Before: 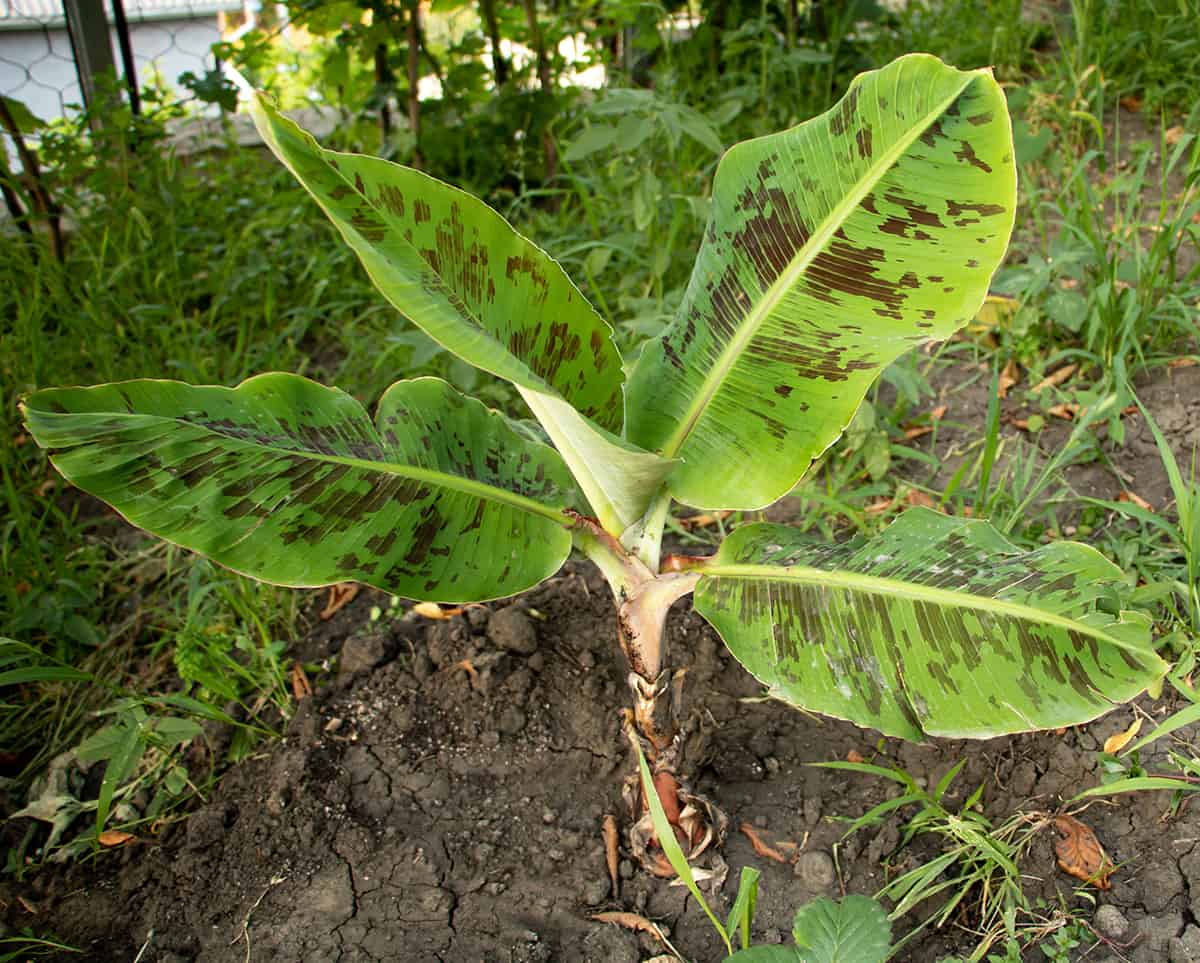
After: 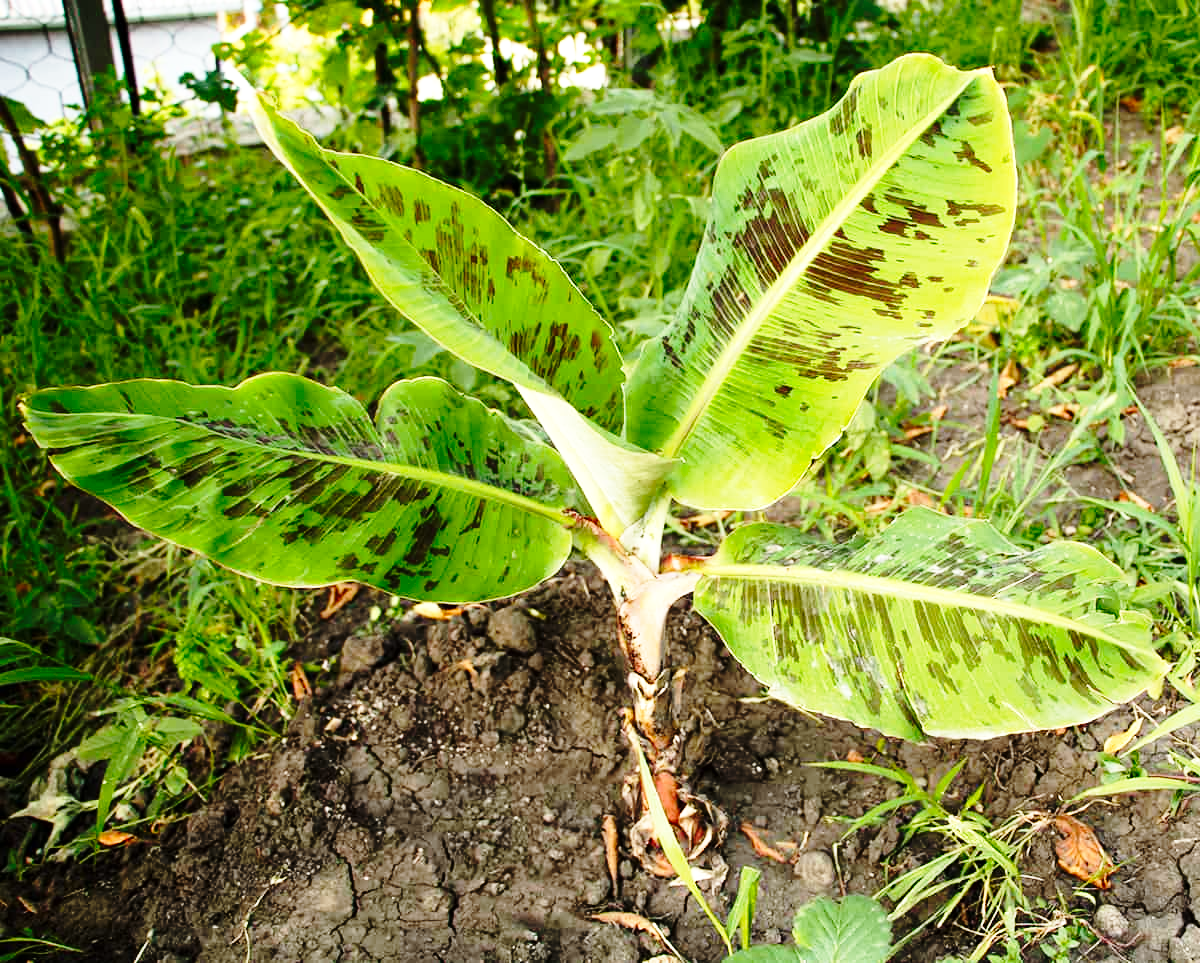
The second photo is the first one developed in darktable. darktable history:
base curve: curves: ch0 [(0, 0) (0.04, 0.03) (0.133, 0.232) (0.448, 0.748) (0.843, 0.968) (1, 1)], preserve colors none
exposure: exposure 0.207 EV, compensate highlight preservation false
tone equalizer: on, module defaults
